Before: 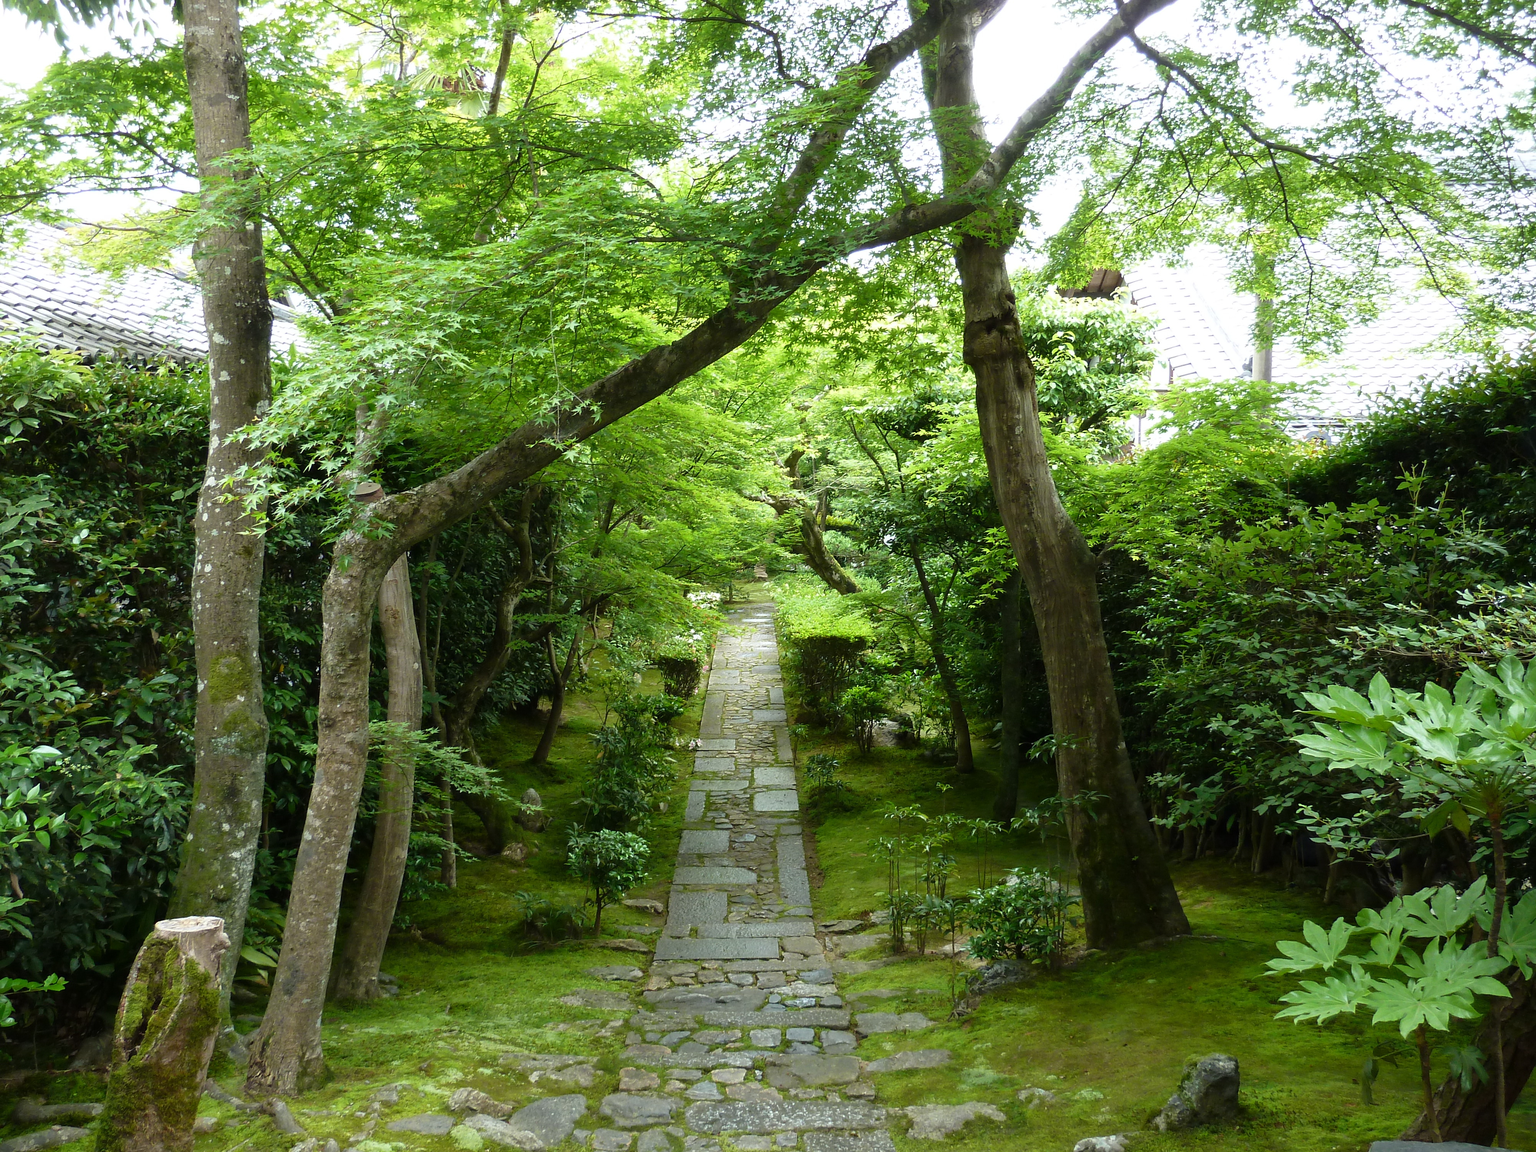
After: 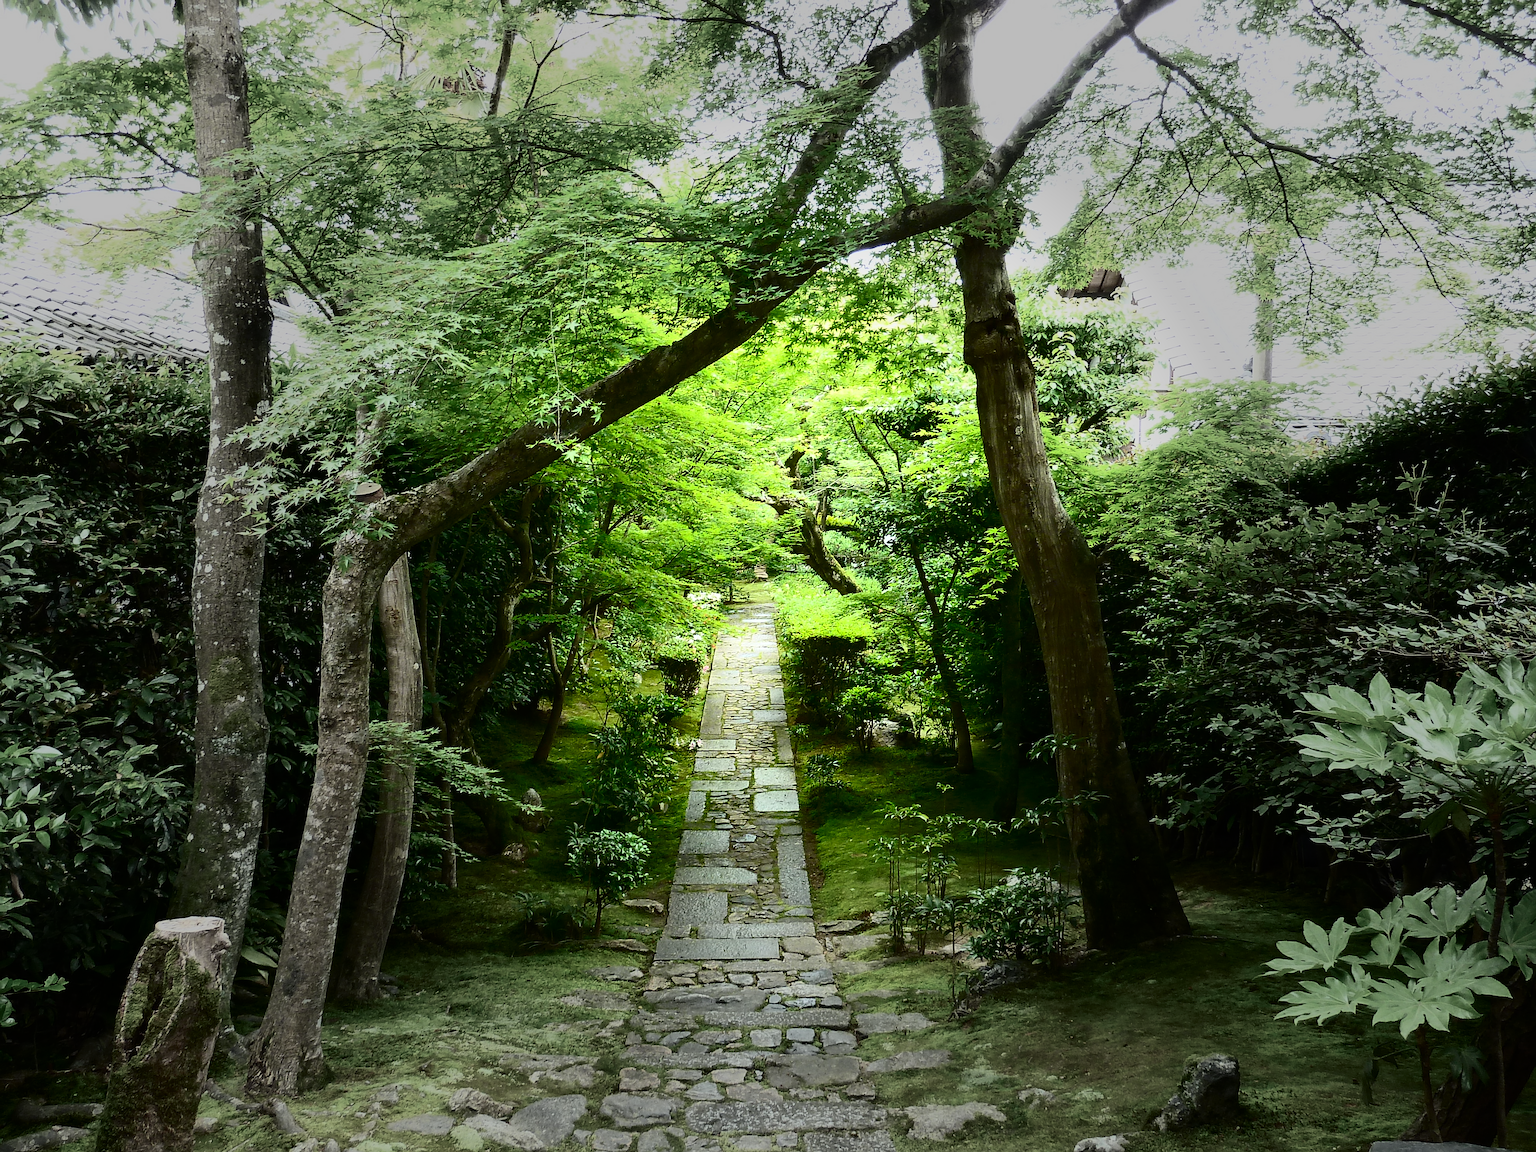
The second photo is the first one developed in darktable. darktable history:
contrast brightness saturation: contrast 0.414, brightness 0.097, saturation 0.207
sharpen: on, module defaults
vignetting: fall-off start 31.31%, fall-off radius 33.38%
